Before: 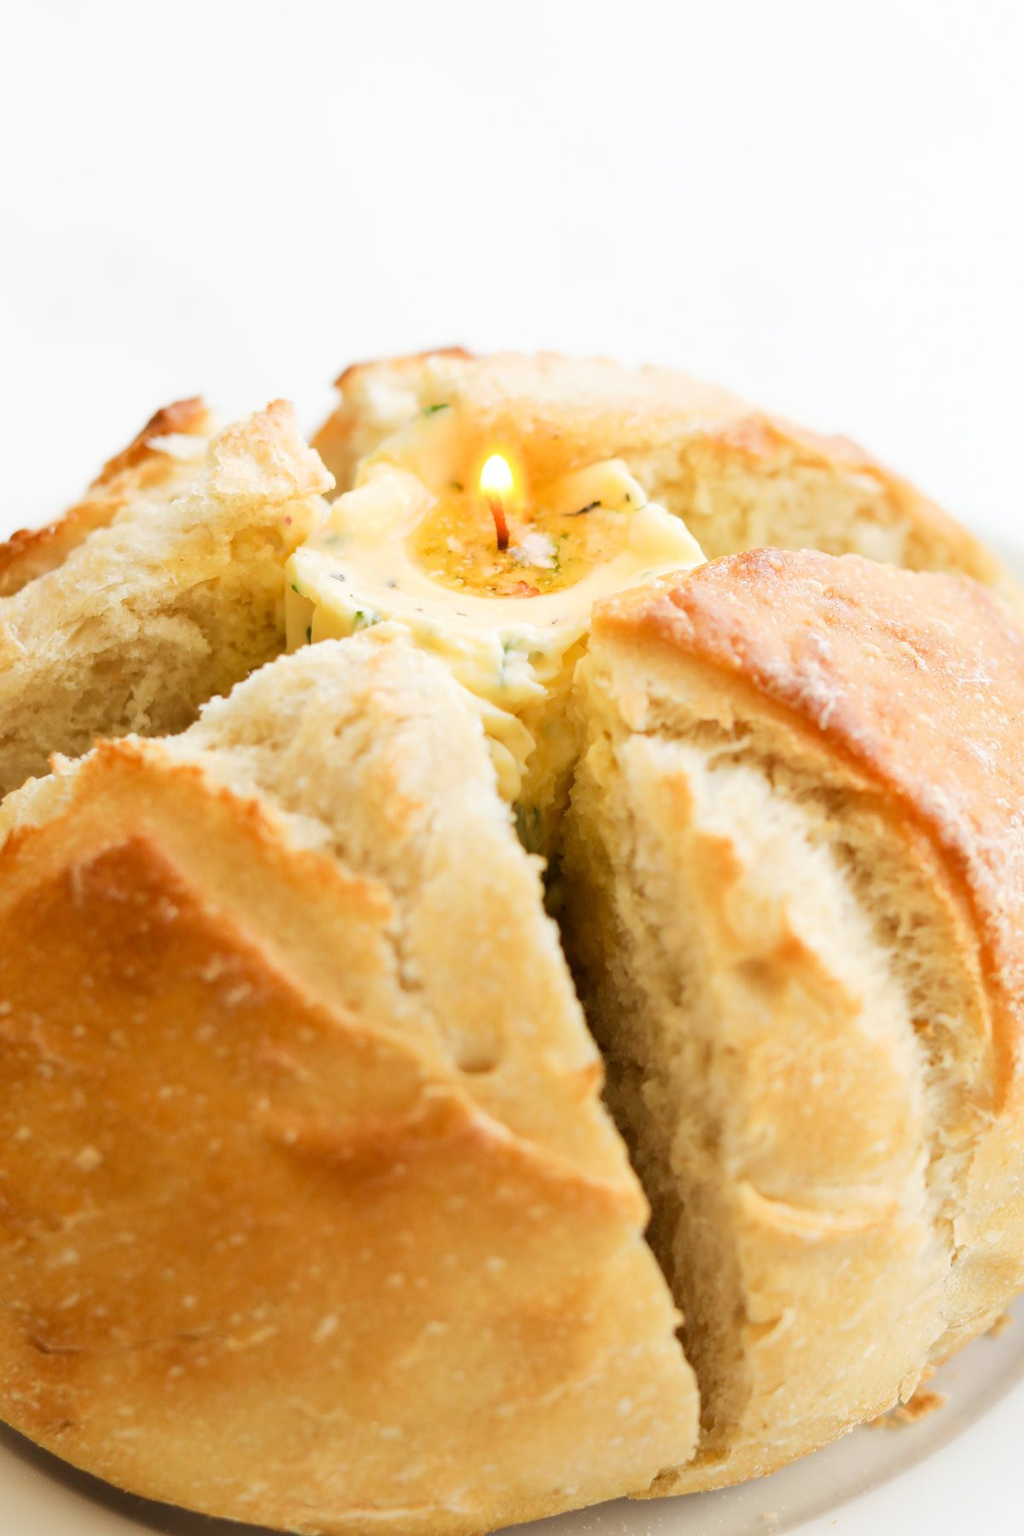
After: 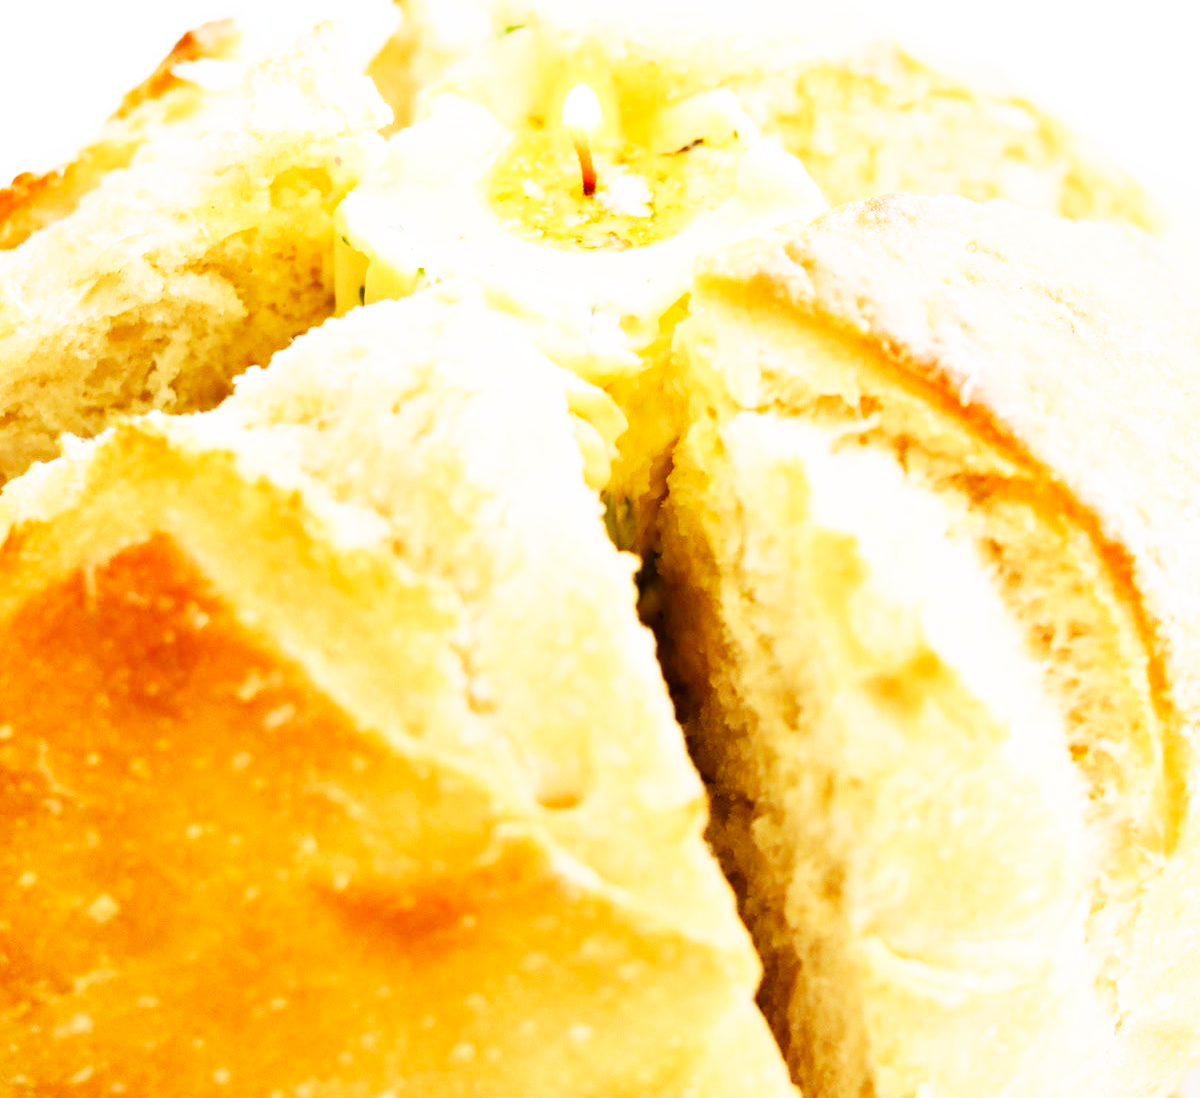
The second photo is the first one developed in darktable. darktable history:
crop and rotate: top 24.949%, bottom 14.034%
base curve: curves: ch0 [(0, 0) (0.007, 0.004) (0.027, 0.03) (0.046, 0.07) (0.207, 0.54) (0.442, 0.872) (0.673, 0.972) (1, 1)], preserve colors none
